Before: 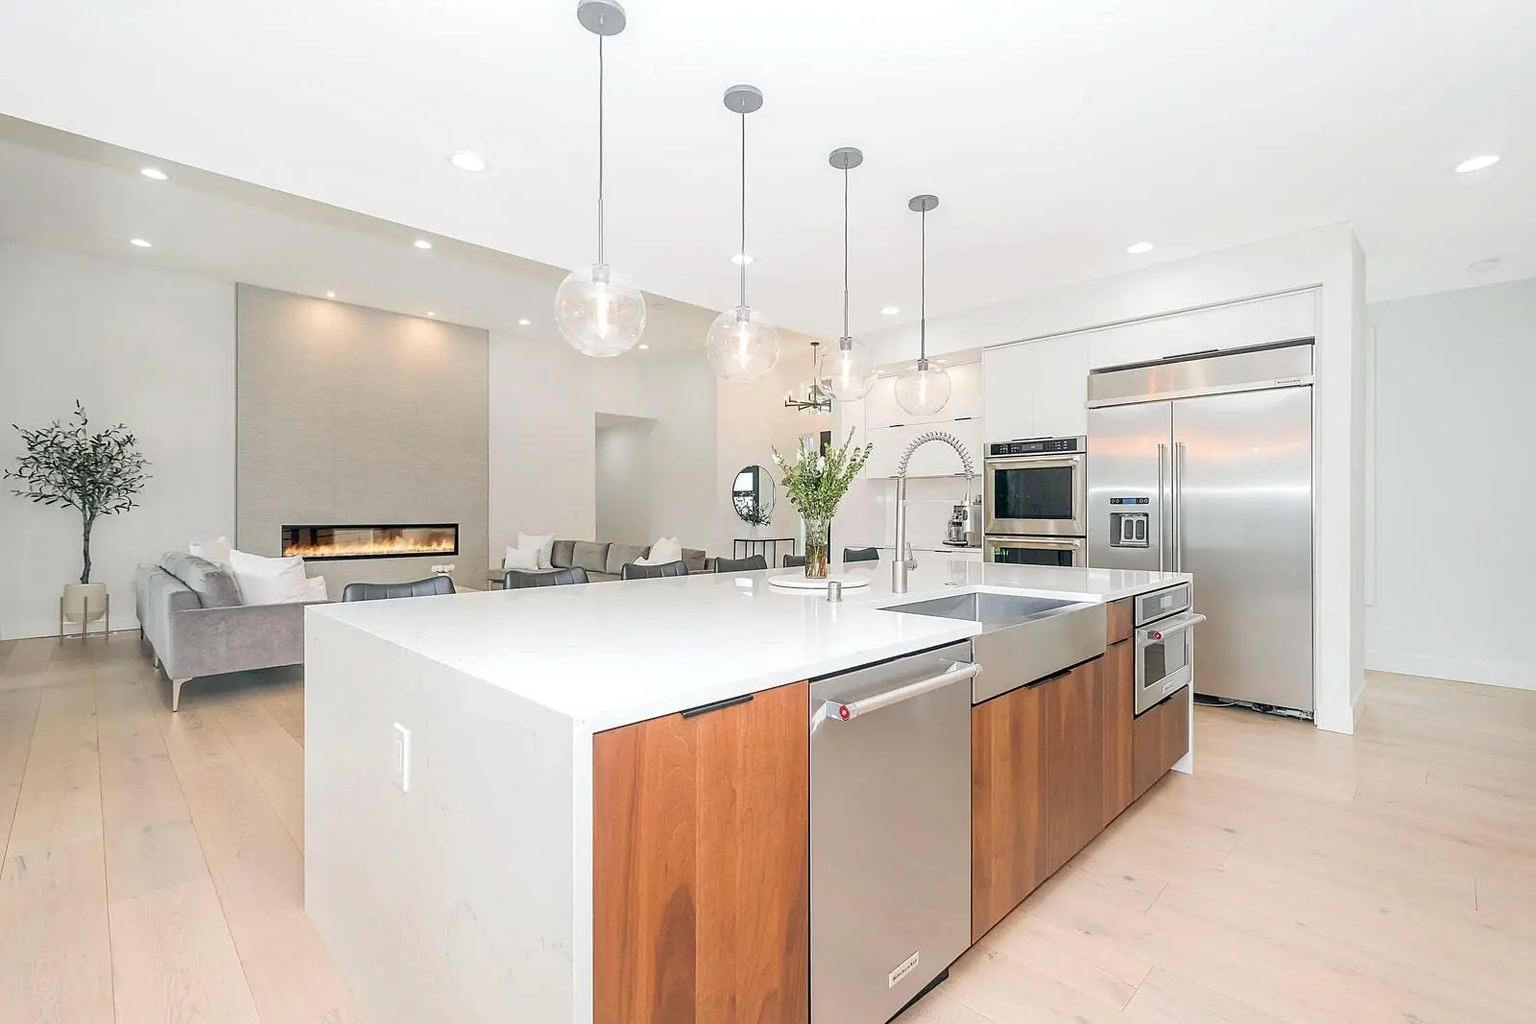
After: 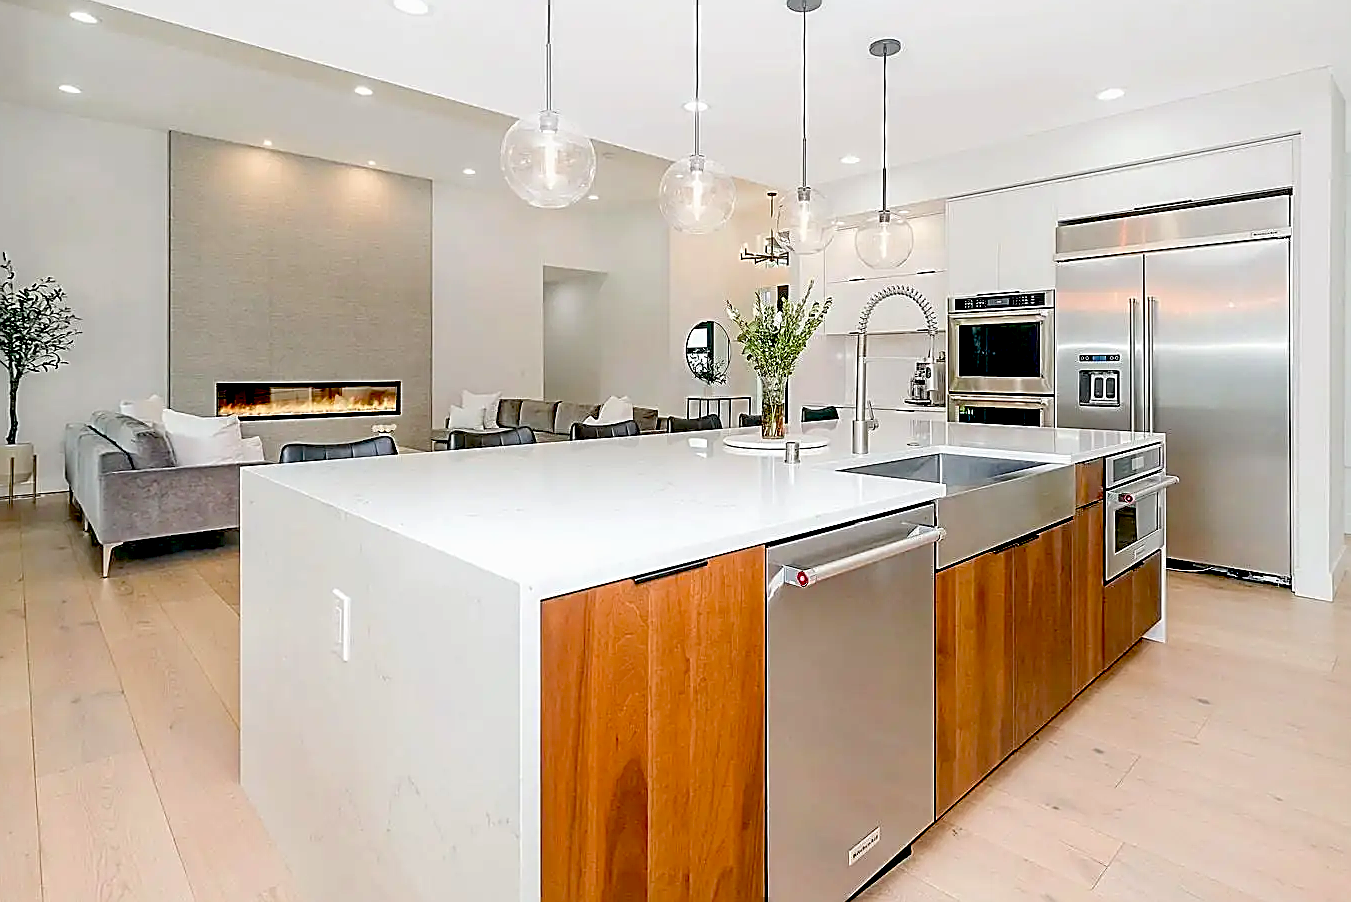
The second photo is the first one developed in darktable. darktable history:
crop and rotate: left 4.845%, top 15.403%, right 10.713%
exposure: black level correction 0.056, exposure -0.035 EV, compensate highlight preservation false
haze removal: strength 0.287, distance 0.25, compatibility mode true, adaptive false
sharpen: amount 0.744
